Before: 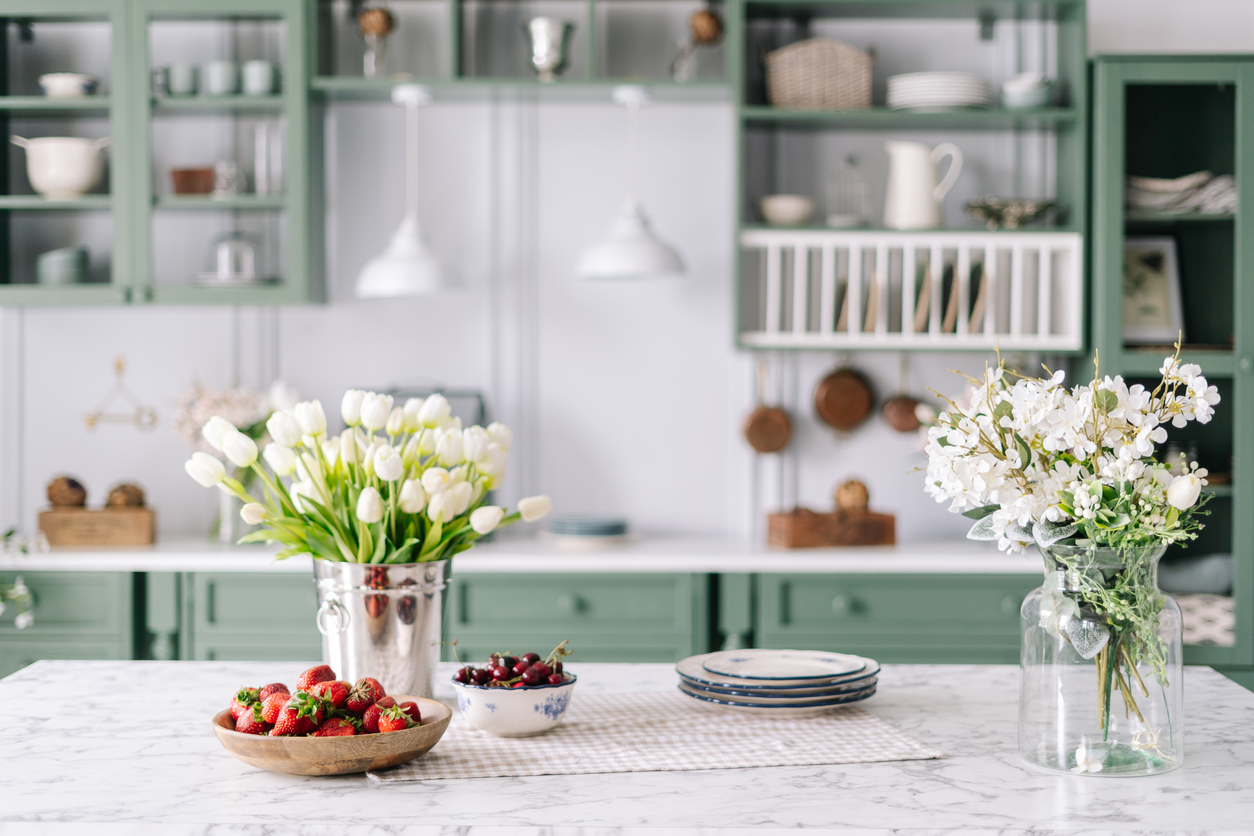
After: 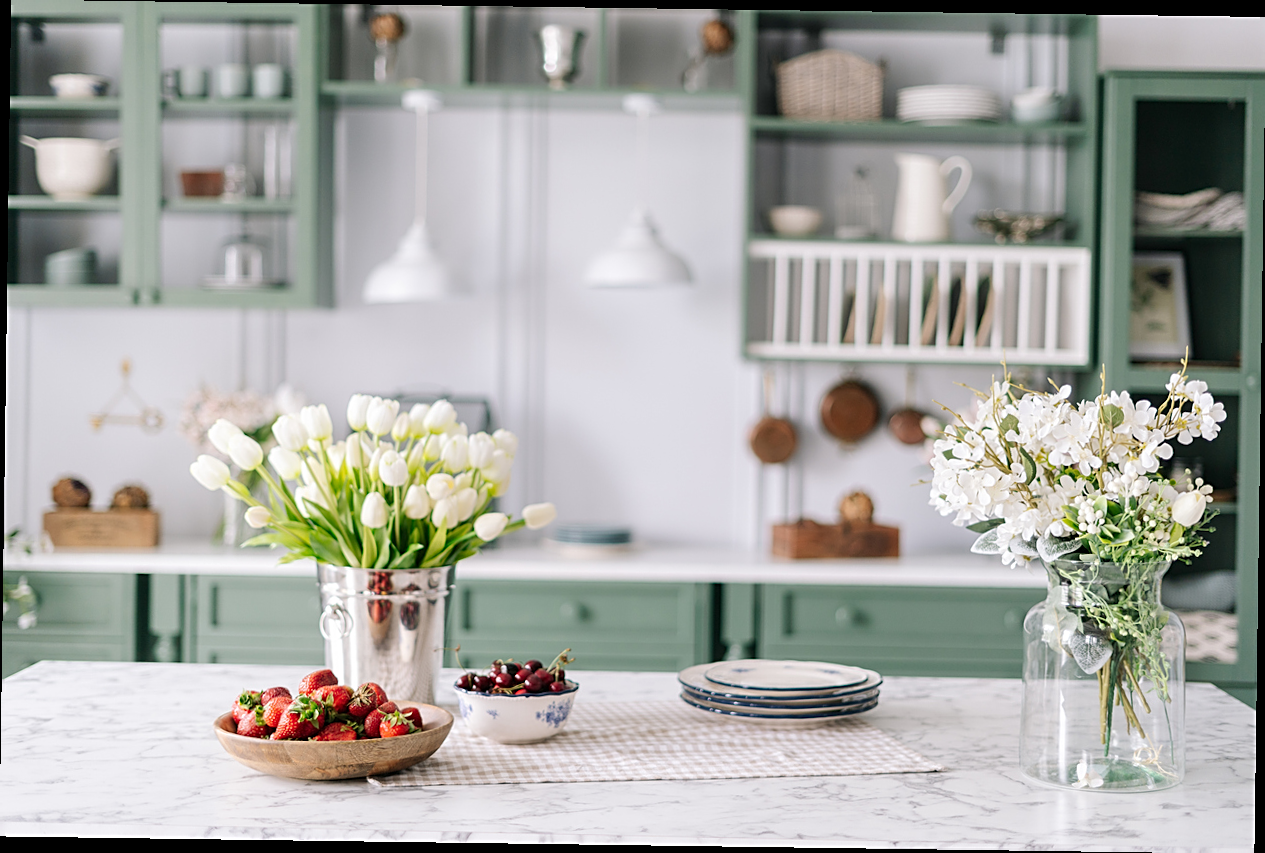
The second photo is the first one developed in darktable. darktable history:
sharpen: on, module defaults
rotate and perspective: rotation 0.8°, automatic cropping off
